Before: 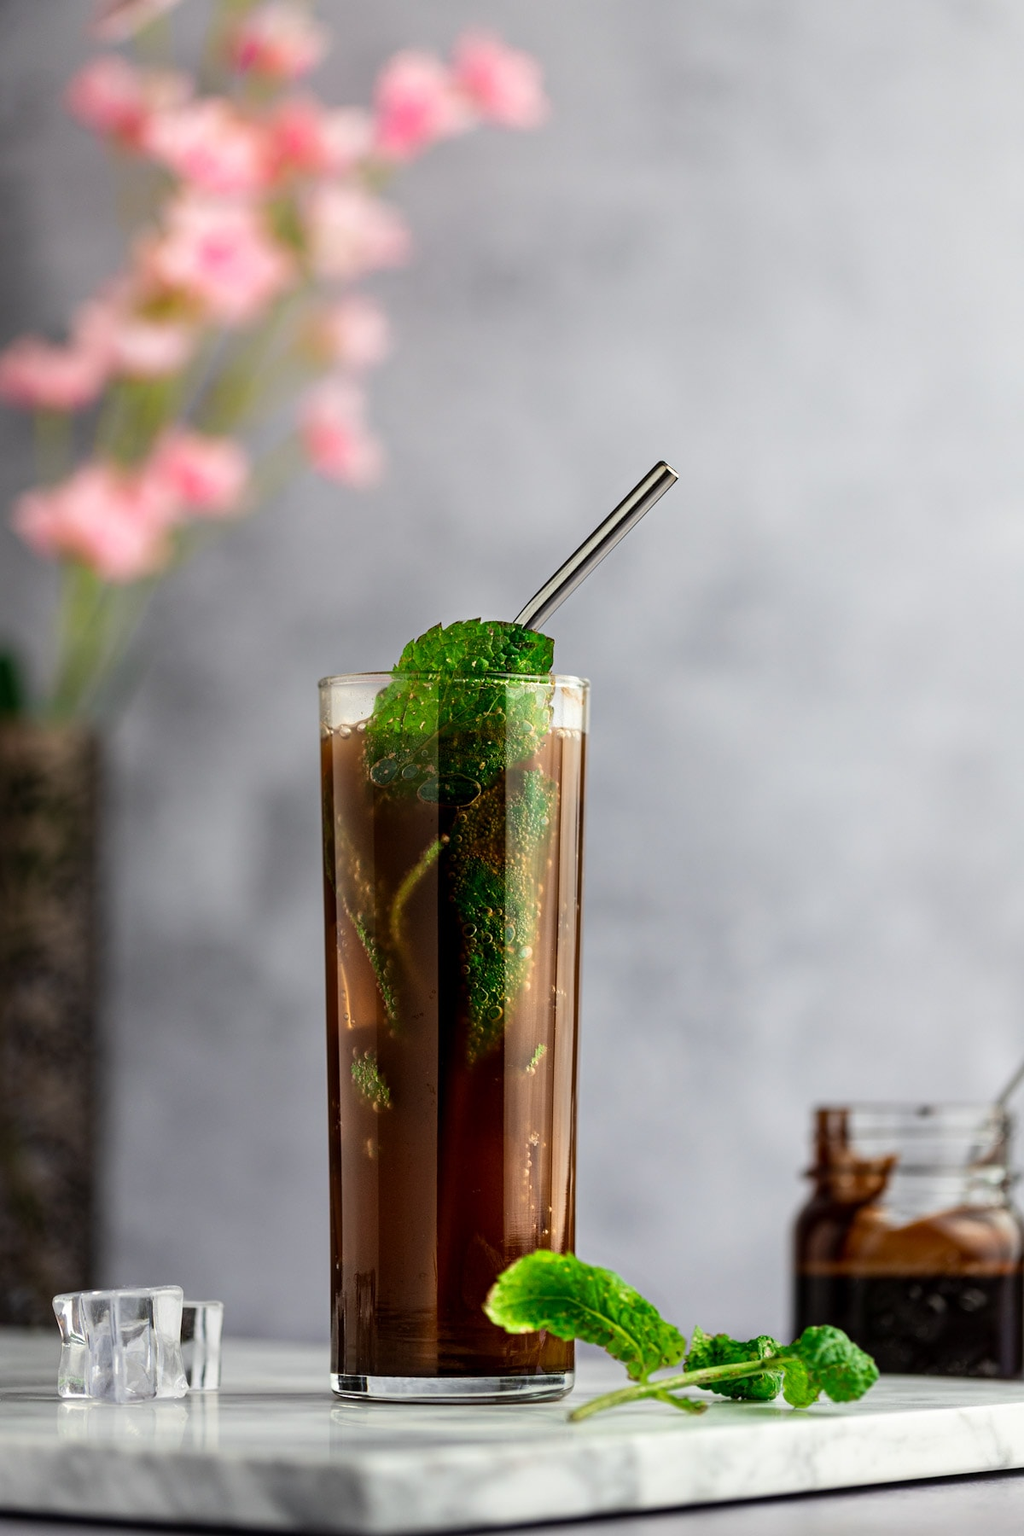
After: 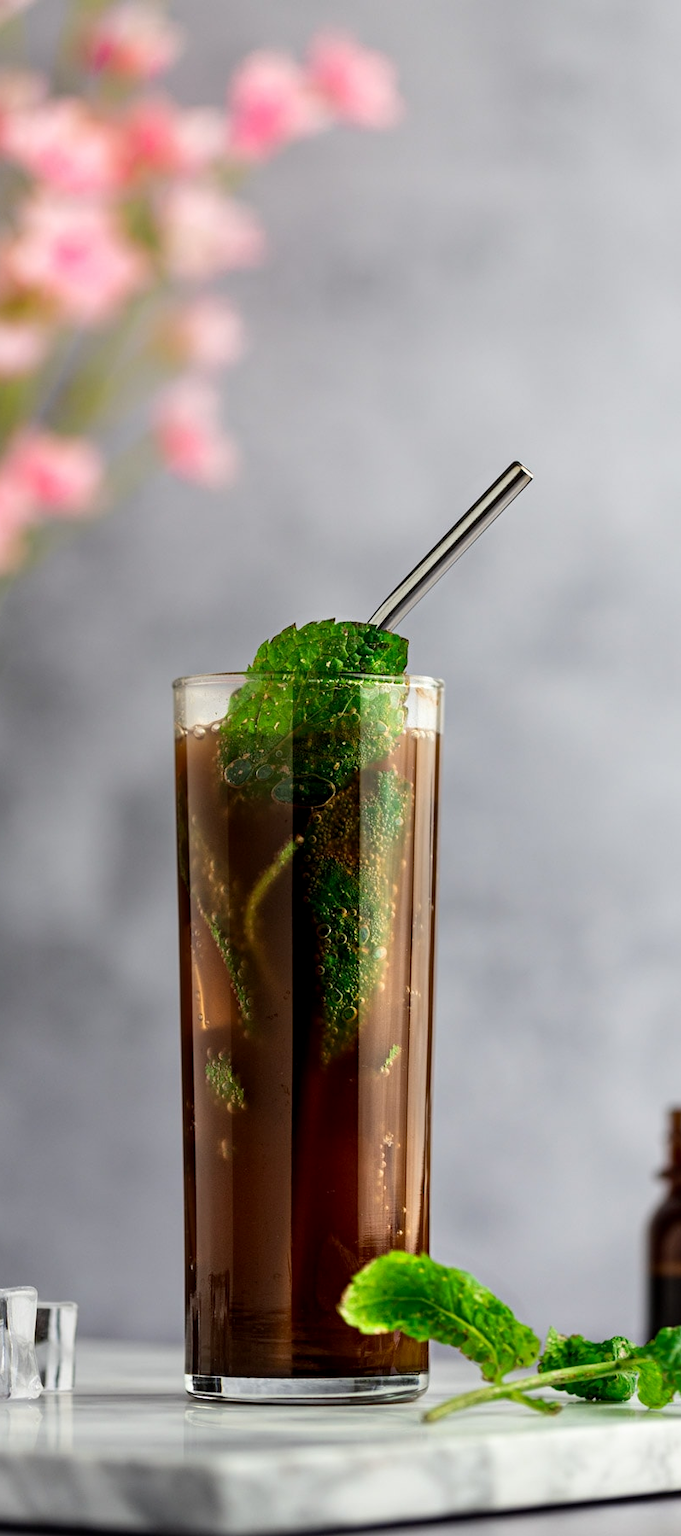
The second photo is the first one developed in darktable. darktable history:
exposure: black level correction 0.001, compensate highlight preservation false
crop and rotate: left 14.302%, right 19.154%
